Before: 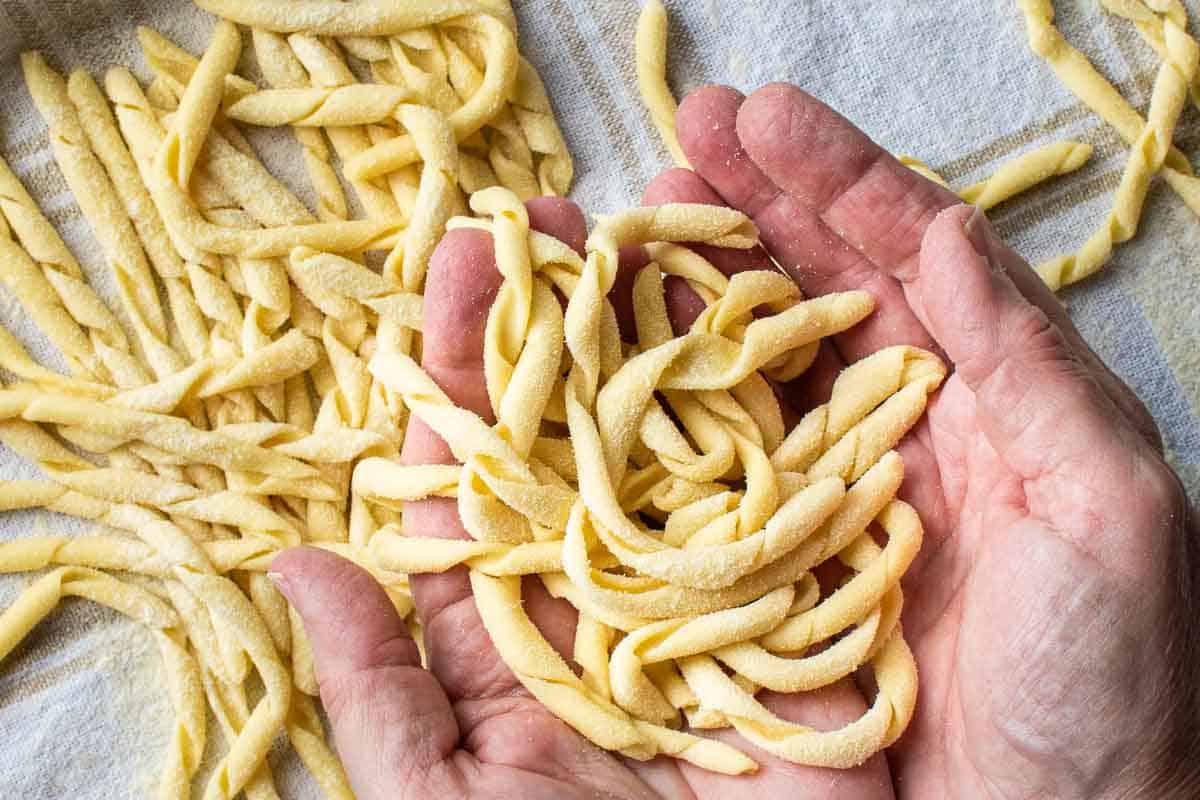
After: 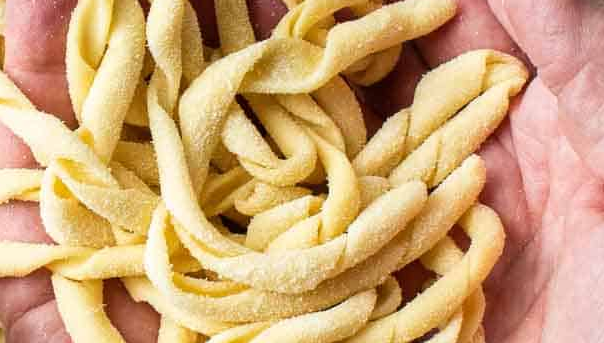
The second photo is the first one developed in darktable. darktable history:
crop: left 34.89%, top 37.121%, right 14.716%, bottom 19.976%
